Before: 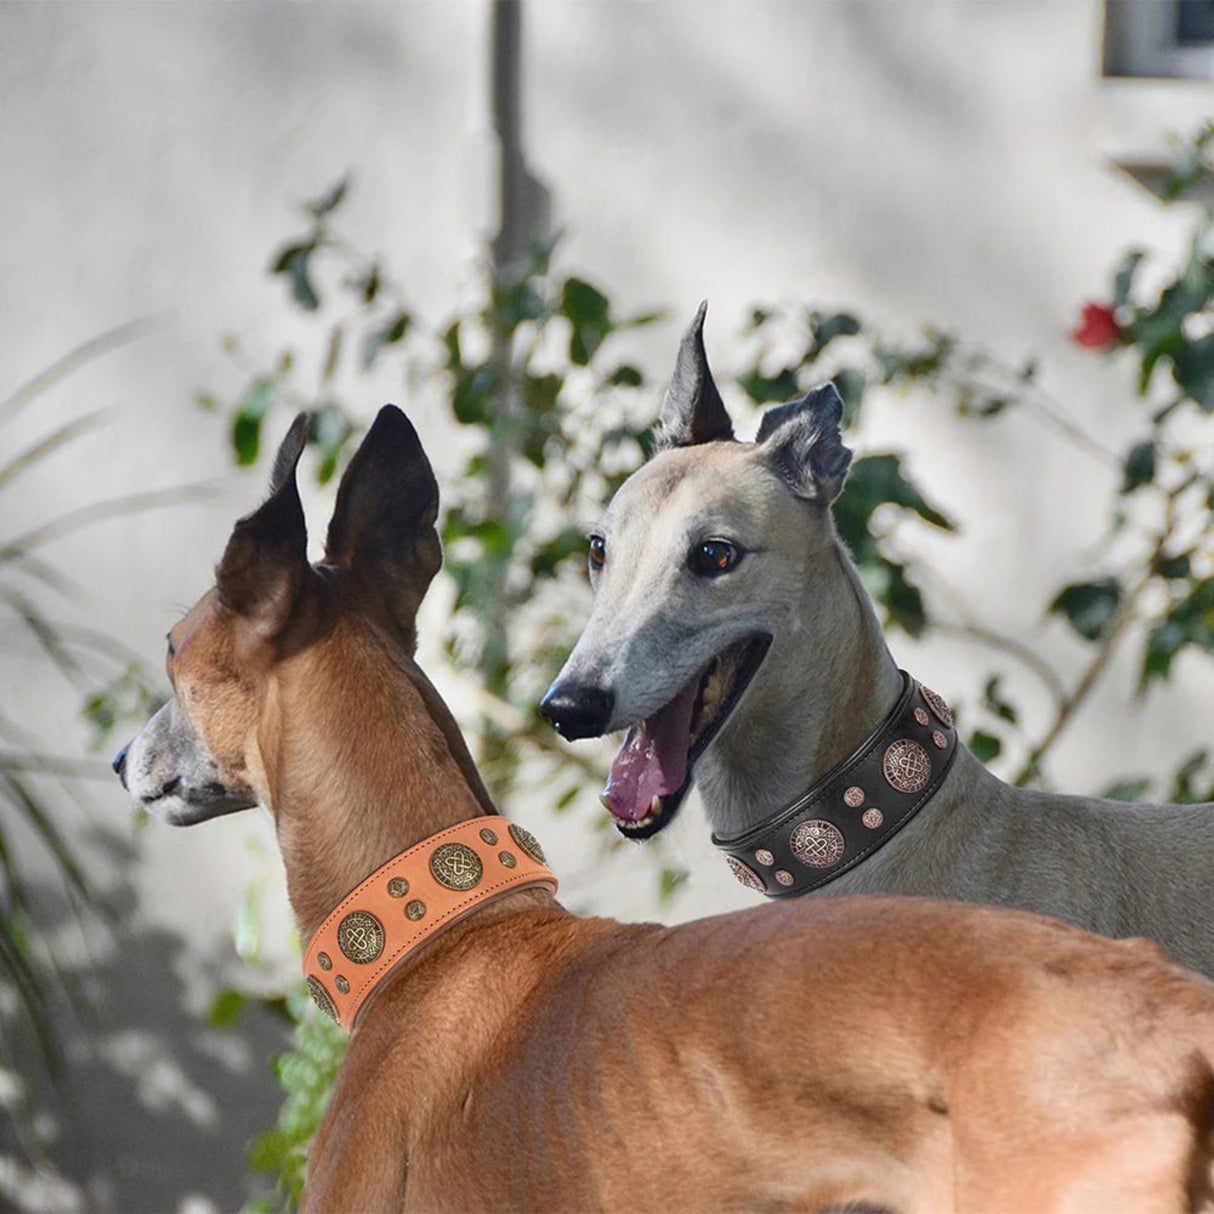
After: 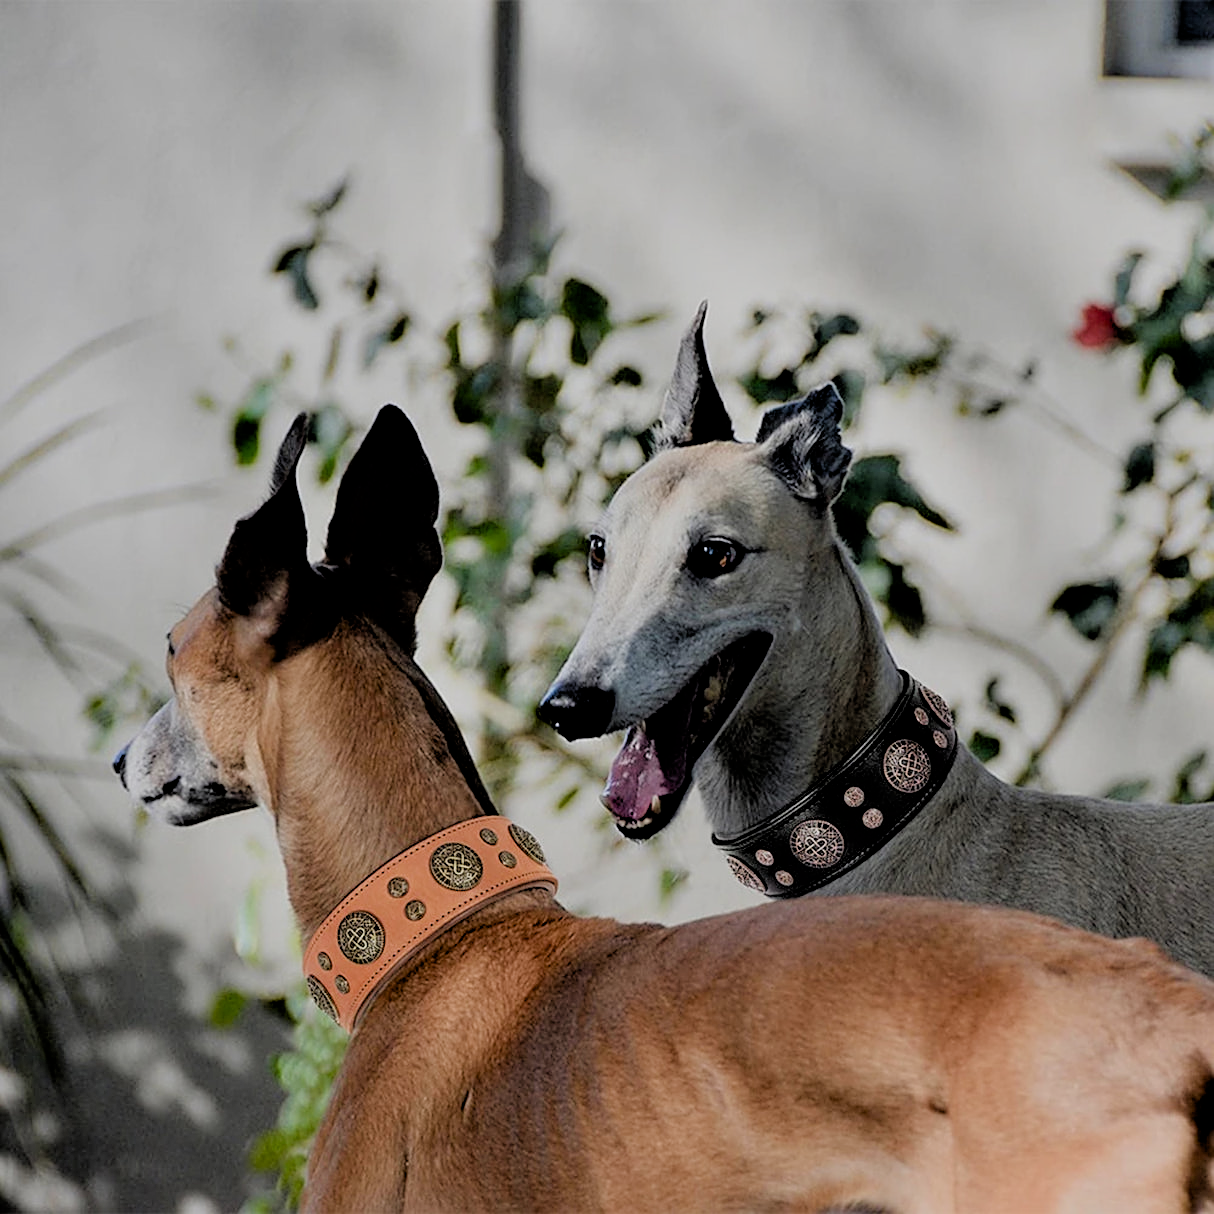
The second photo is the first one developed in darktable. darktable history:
rotate and perspective: automatic cropping off
rgb levels: levels [[0.01, 0.419, 0.839], [0, 0.5, 1], [0, 0.5, 1]]
sharpen: on, module defaults
exposure: black level correction 0.011, exposure -0.478 EV, compensate highlight preservation false
filmic rgb: black relative exposure -4.88 EV, hardness 2.82
